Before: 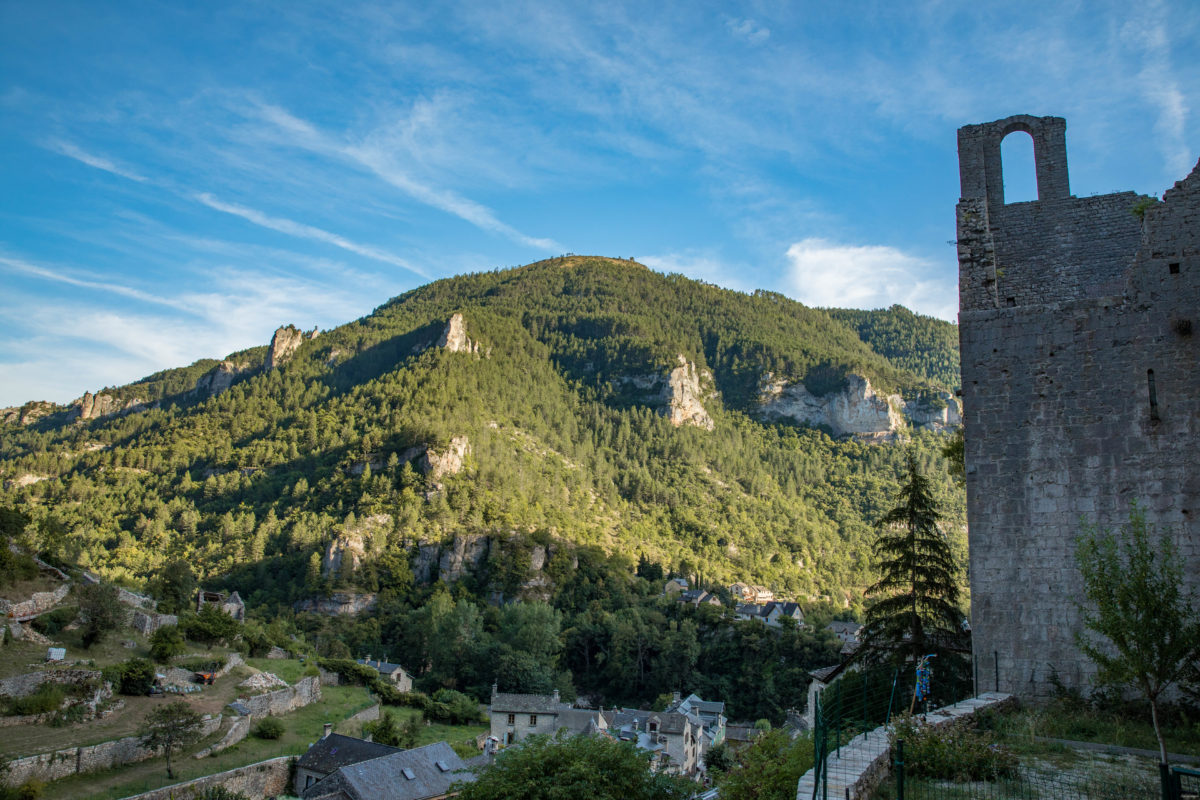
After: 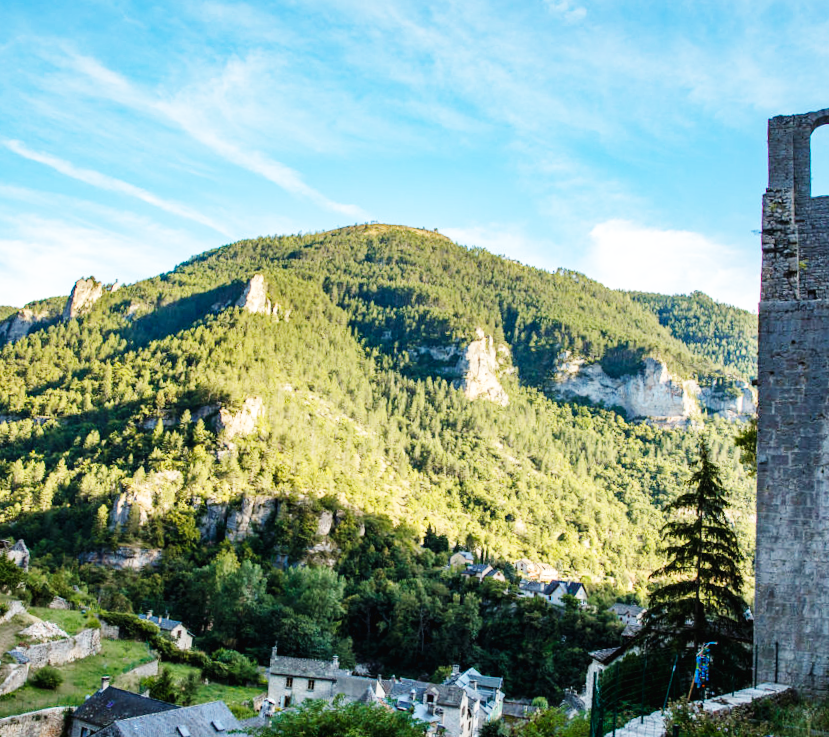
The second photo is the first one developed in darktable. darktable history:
crop and rotate: angle -3.27°, left 14.277%, top 0.028%, right 10.766%, bottom 0.028%
tone equalizer: -8 EV -1.84 EV, -7 EV -1.16 EV, -6 EV -1.62 EV, smoothing diameter 25%, edges refinement/feathering 10, preserve details guided filter
base curve: curves: ch0 [(0, 0.003) (0.001, 0.002) (0.006, 0.004) (0.02, 0.022) (0.048, 0.086) (0.094, 0.234) (0.162, 0.431) (0.258, 0.629) (0.385, 0.8) (0.548, 0.918) (0.751, 0.988) (1, 1)], preserve colors none
